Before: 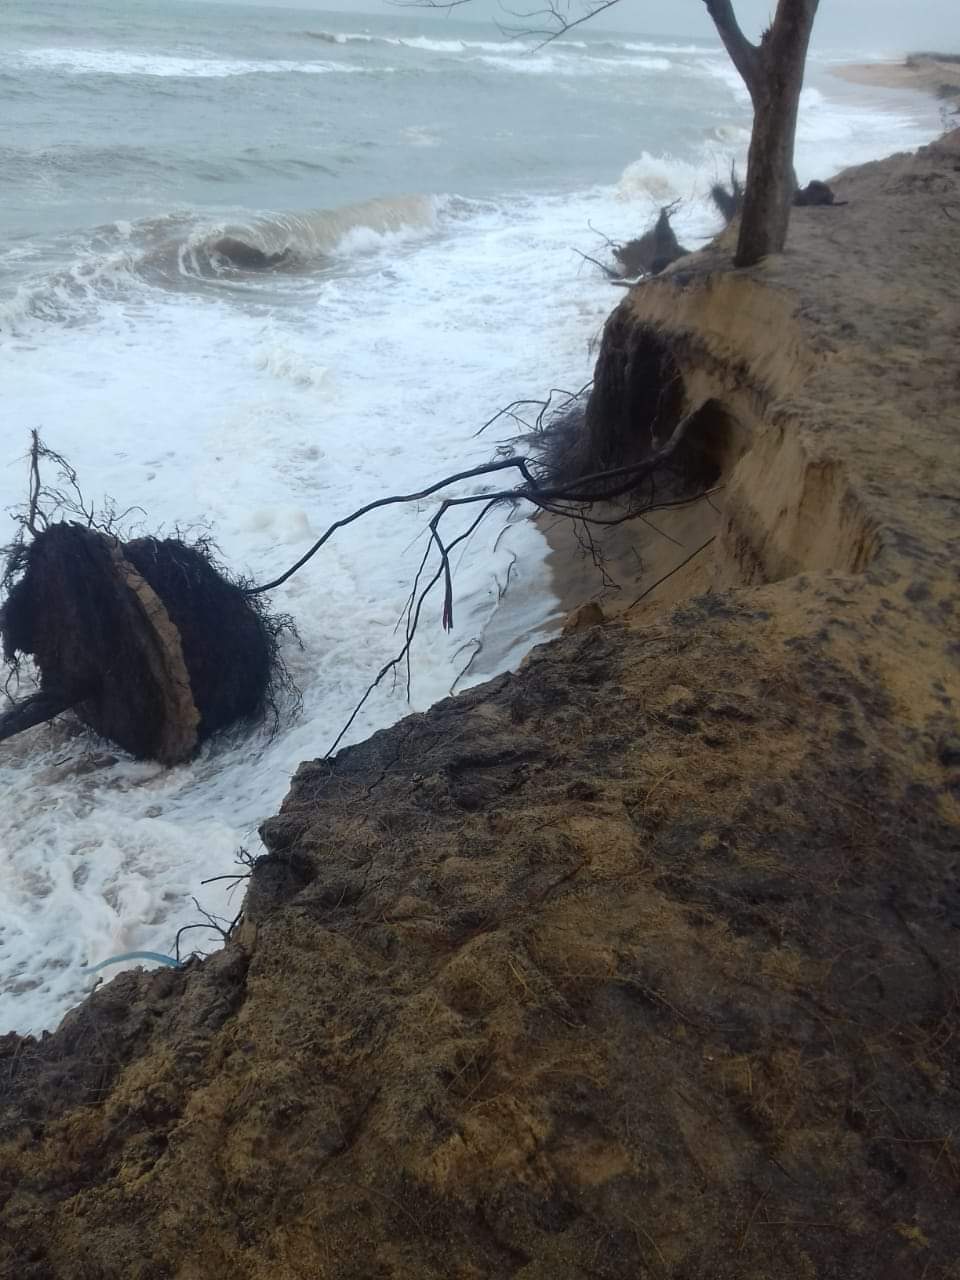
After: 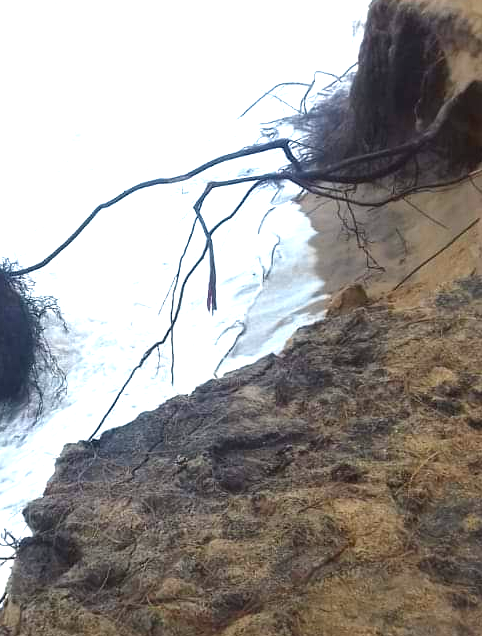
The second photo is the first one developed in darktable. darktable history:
exposure: black level correction 0, exposure 1.504 EV, compensate highlight preservation false
crop: left 24.6%, top 24.848%, right 25.125%, bottom 25.391%
